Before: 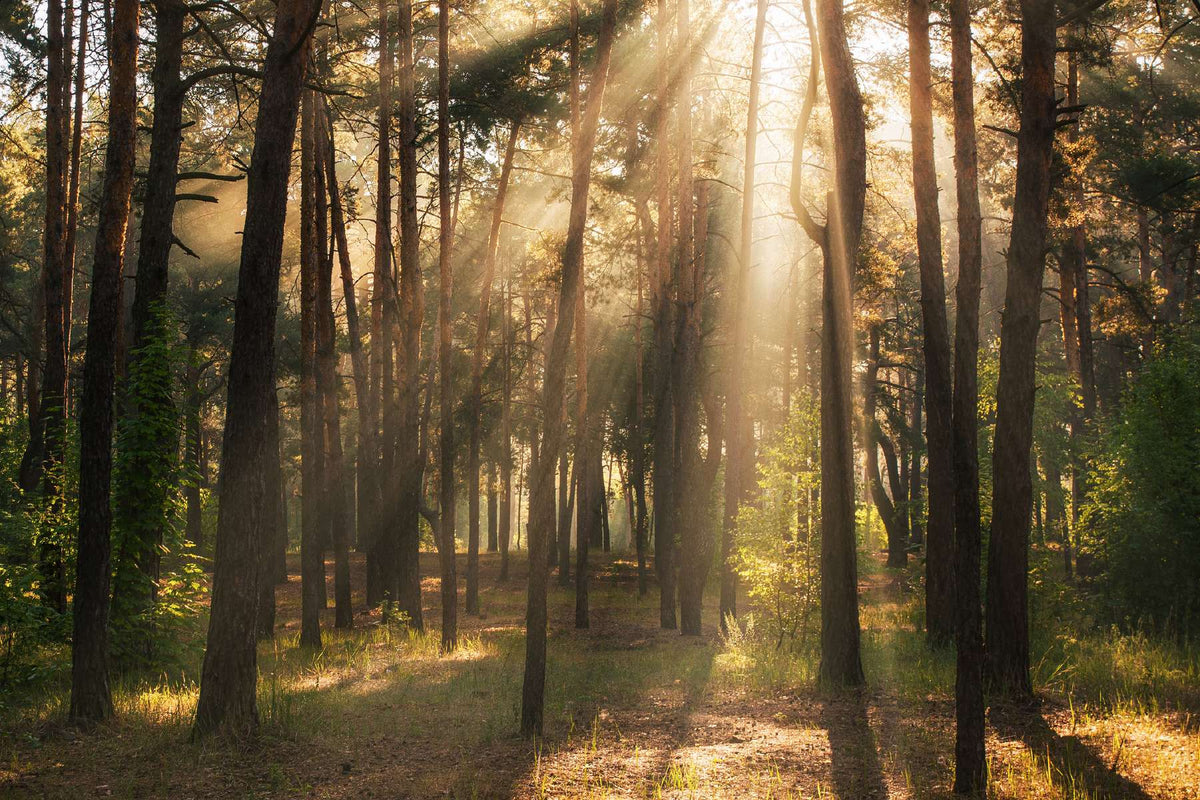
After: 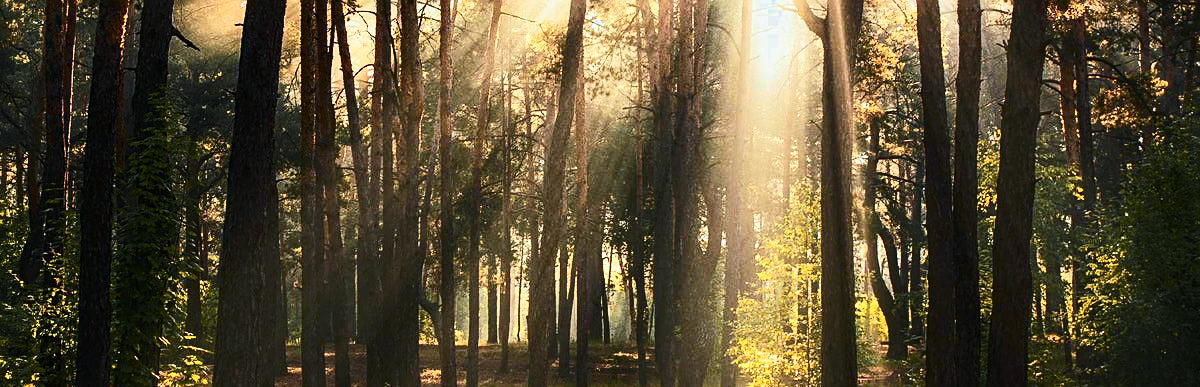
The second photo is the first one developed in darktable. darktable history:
crop and rotate: top 26.056%, bottom 25.543%
color zones: curves: ch0 [(0, 0.499) (0.143, 0.5) (0.286, 0.5) (0.429, 0.476) (0.571, 0.284) (0.714, 0.243) (0.857, 0.449) (1, 0.499)]; ch1 [(0, 0.532) (0.143, 0.645) (0.286, 0.696) (0.429, 0.211) (0.571, 0.504) (0.714, 0.493) (0.857, 0.495) (1, 0.532)]; ch2 [(0, 0.5) (0.143, 0.5) (0.286, 0.427) (0.429, 0.324) (0.571, 0.5) (0.714, 0.5) (0.857, 0.5) (1, 0.5)]
color calibration: illuminant Planckian (black body), x 0.378, y 0.375, temperature 4065 K
contrast brightness saturation: contrast 0.39, brightness 0.1
sharpen: on, module defaults
